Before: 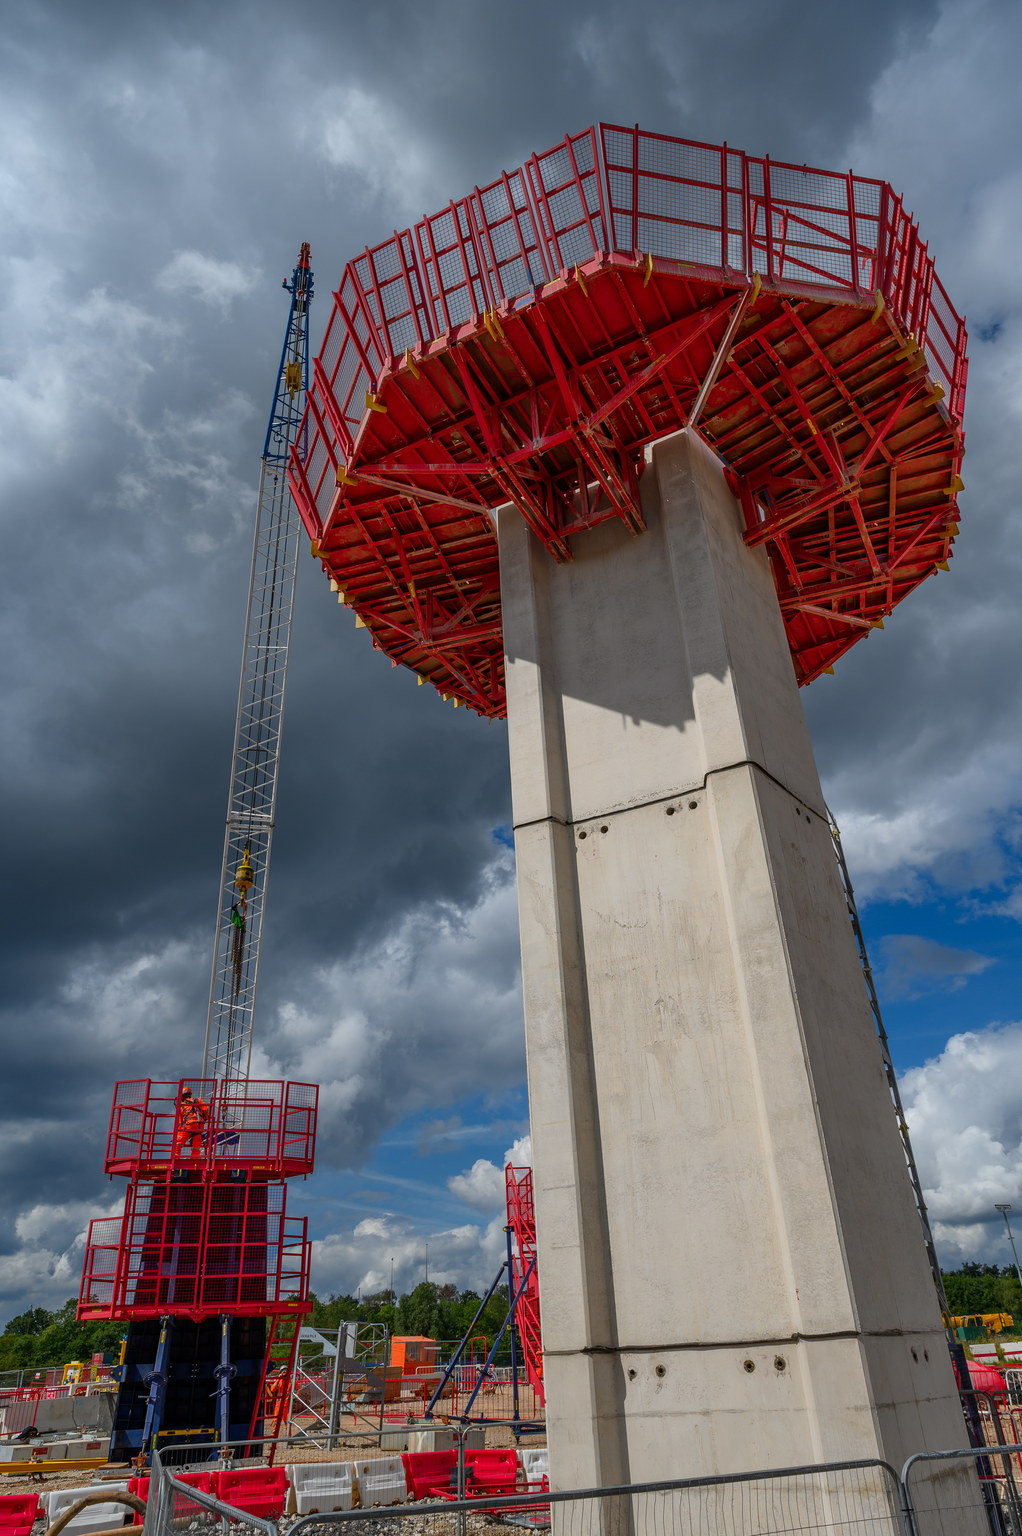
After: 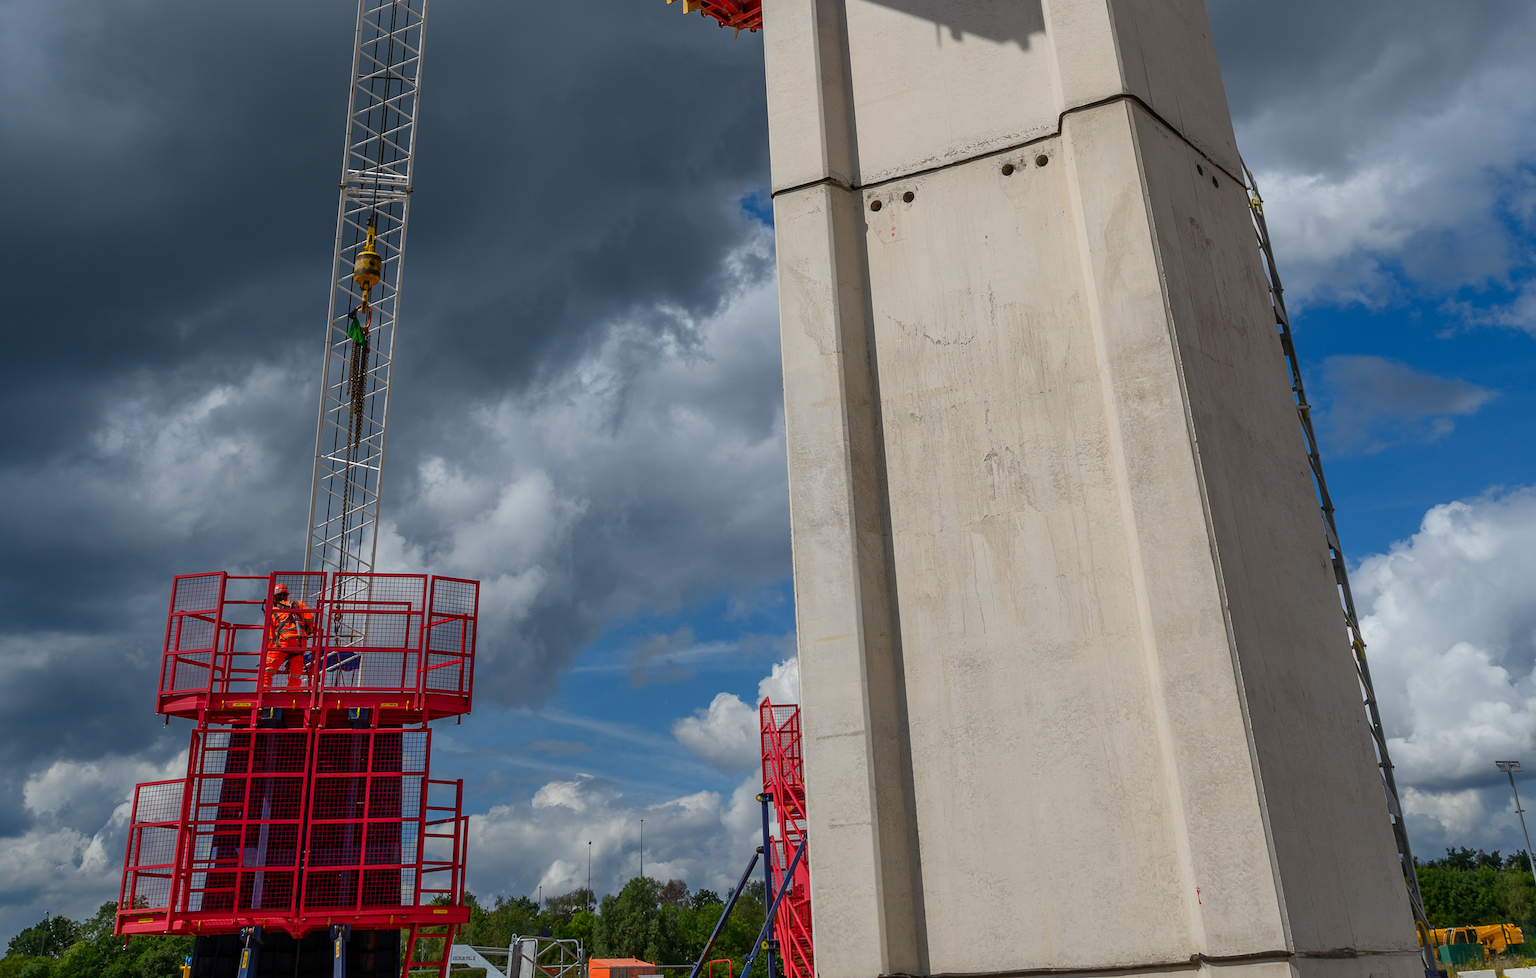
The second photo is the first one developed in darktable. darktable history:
crop: top 45.485%, bottom 12.111%
